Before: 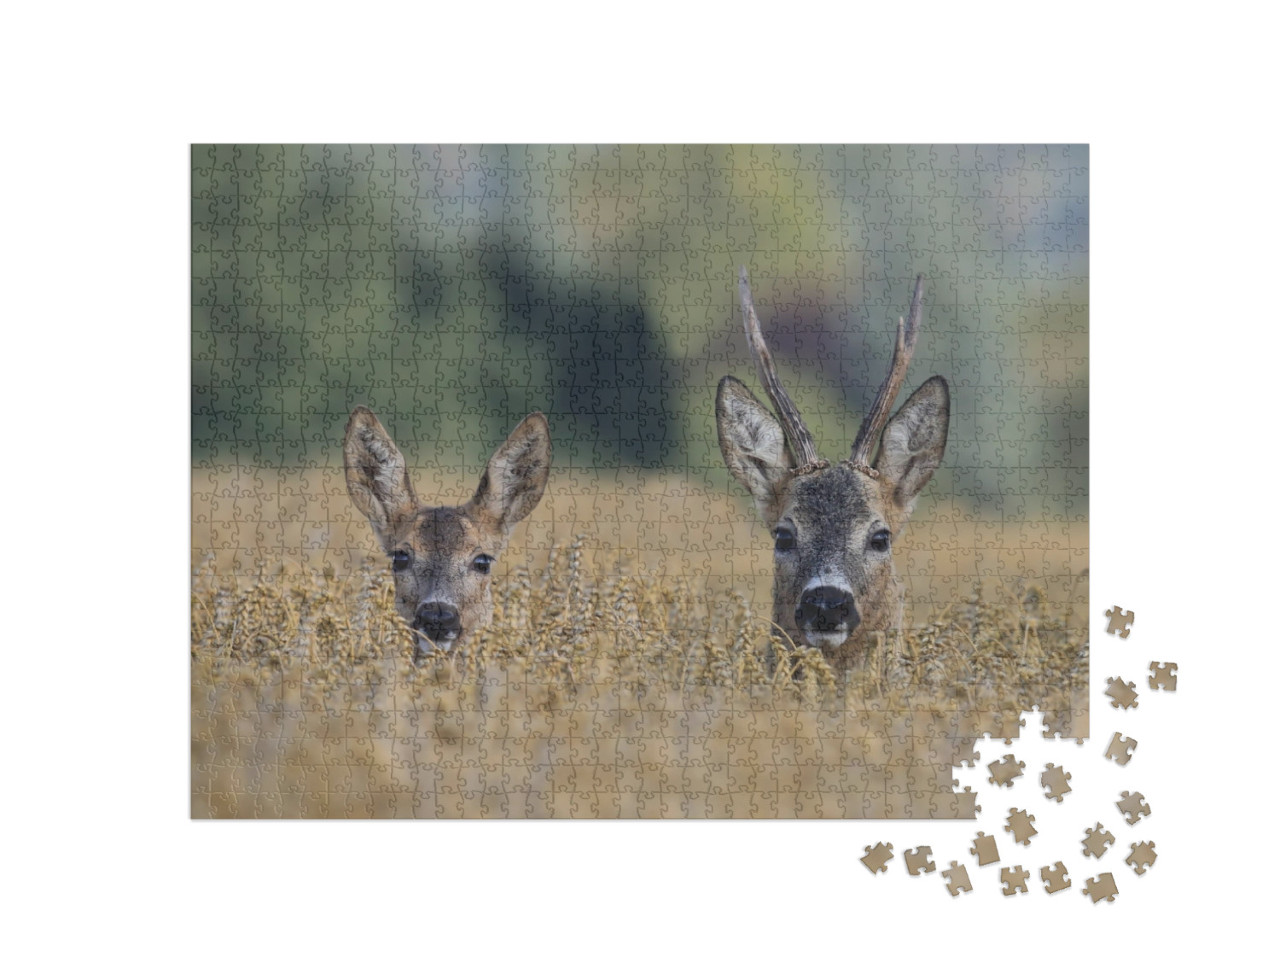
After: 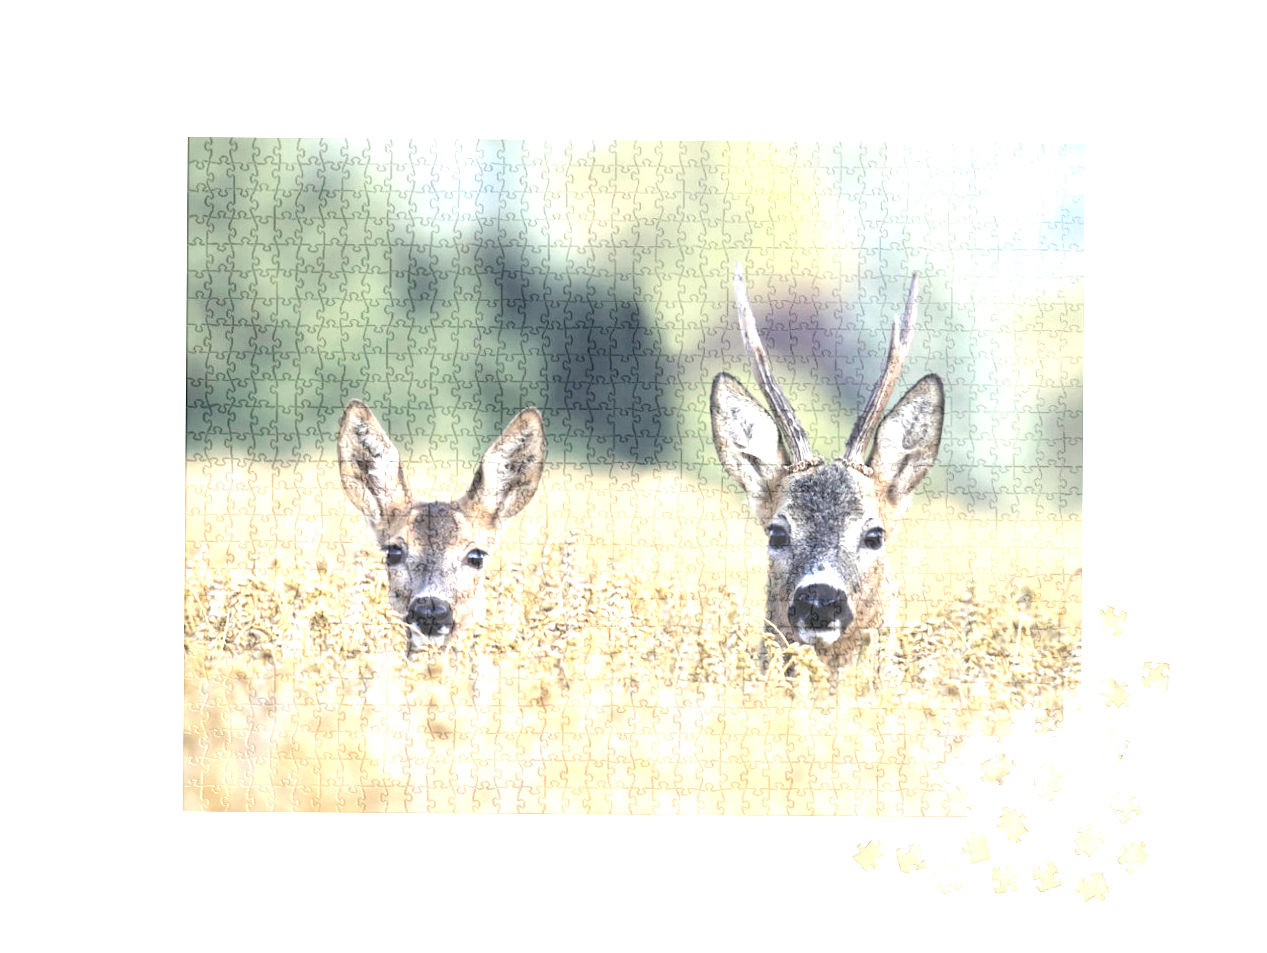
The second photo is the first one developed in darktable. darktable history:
crop and rotate: angle -0.416°
exposure: black level correction -0.002, exposure 1.341 EV, compensate highlight preservation false
tone equalizer: -8 EV -0.745 EV, -7 EV -0.703 EV, -6 EV -0.615 EV, -5 EV -0.37 EV, -3 EV 0.37 EV, -2 EV 0.6 EV, -1 EV 0.698 EV, +0 EV 0.729 EV, edges refinement/feathering 500, mask exposure compensation -1.57 EV, preserve details no
